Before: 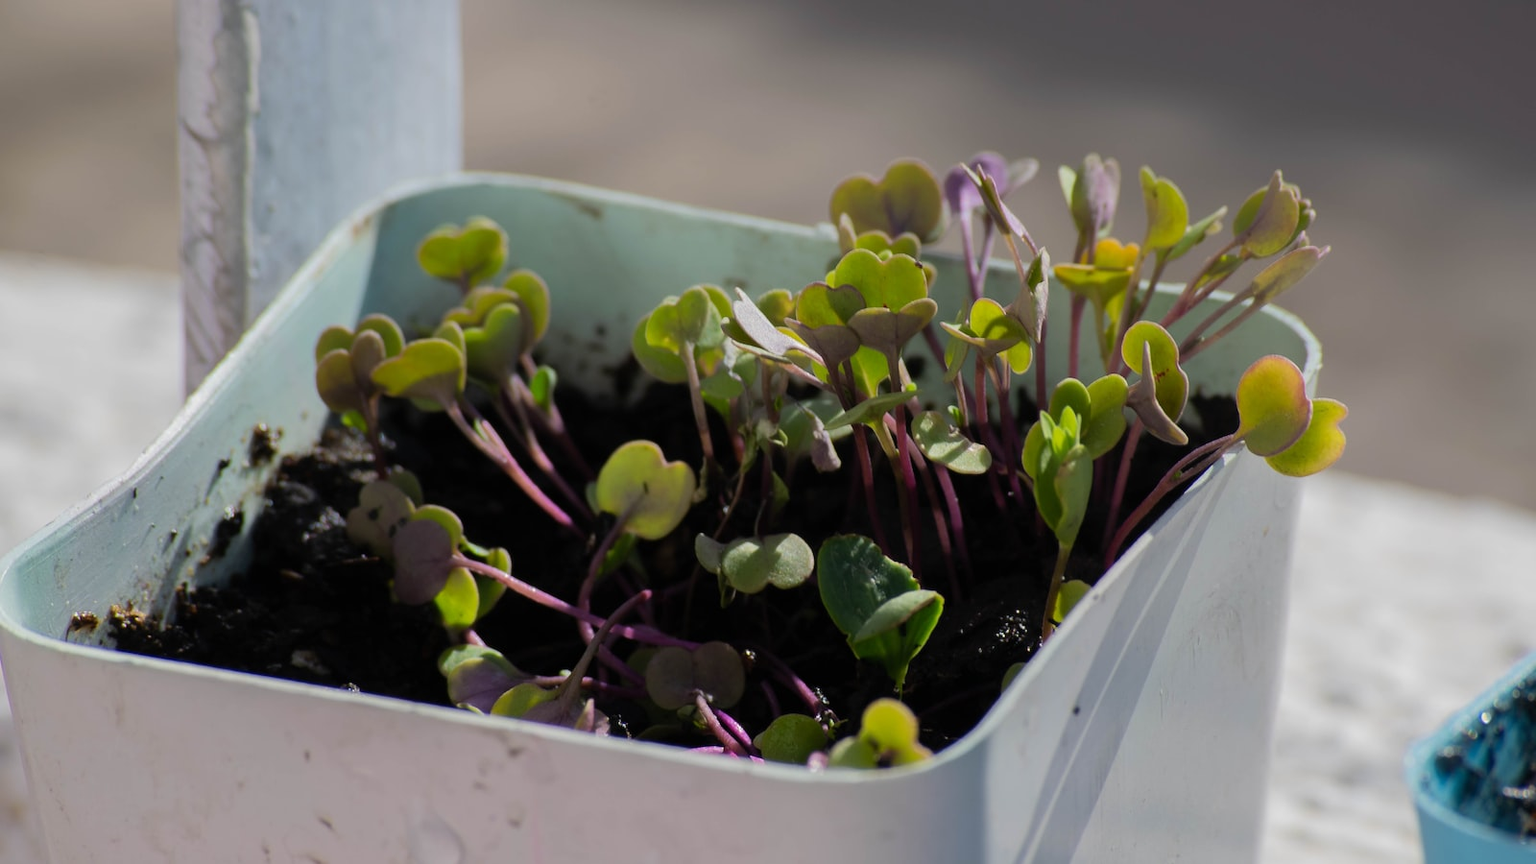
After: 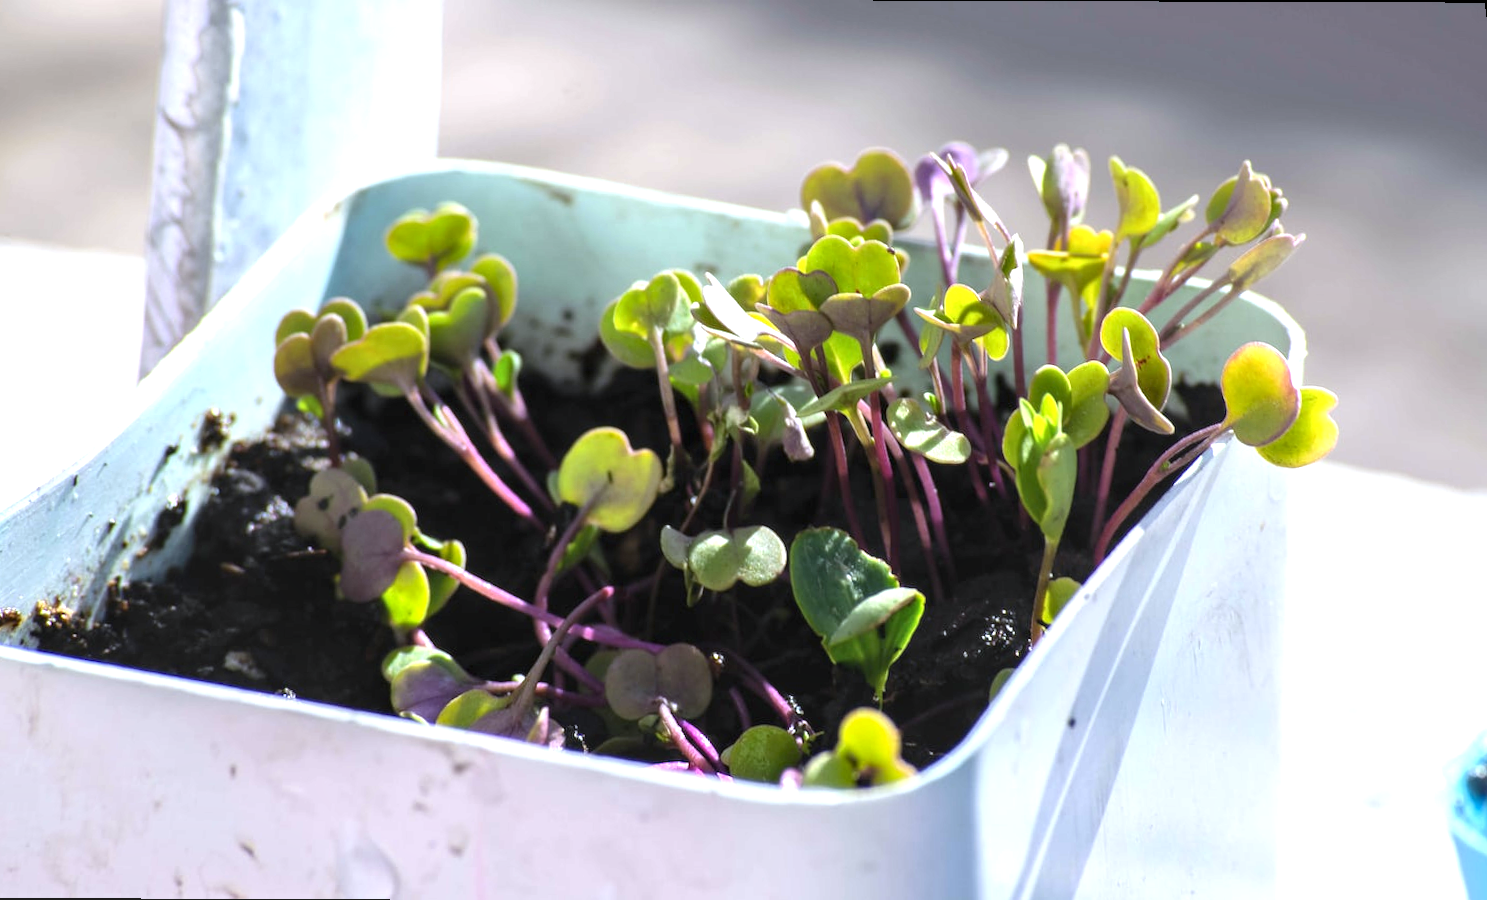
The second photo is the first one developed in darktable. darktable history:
exposure: black level correction 0, exposure 1.45 EV, compensate exposure bias true, compensate highlight preservation false
white balance: red 0.954, blue 1.079
rotate and perspective: rotation 0.215°, lens shift (vertical) -0.139, crop left 0.069, crop right 0.939, crop top 0.002, crop bottom 0.996
local contrast: on, module defaults
